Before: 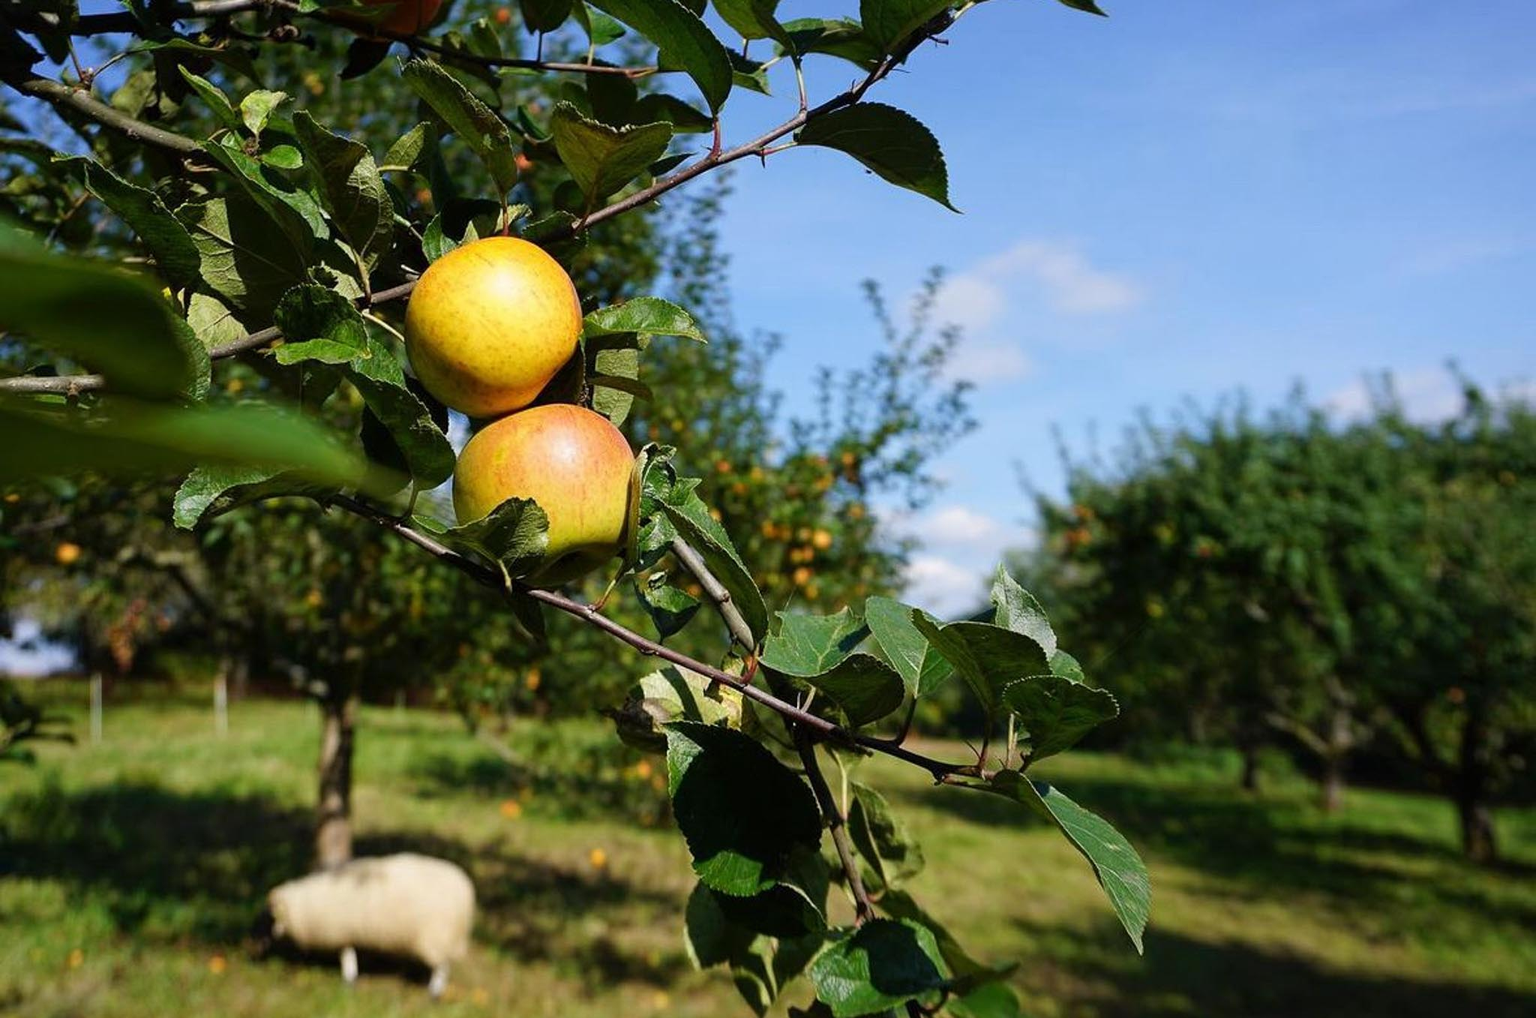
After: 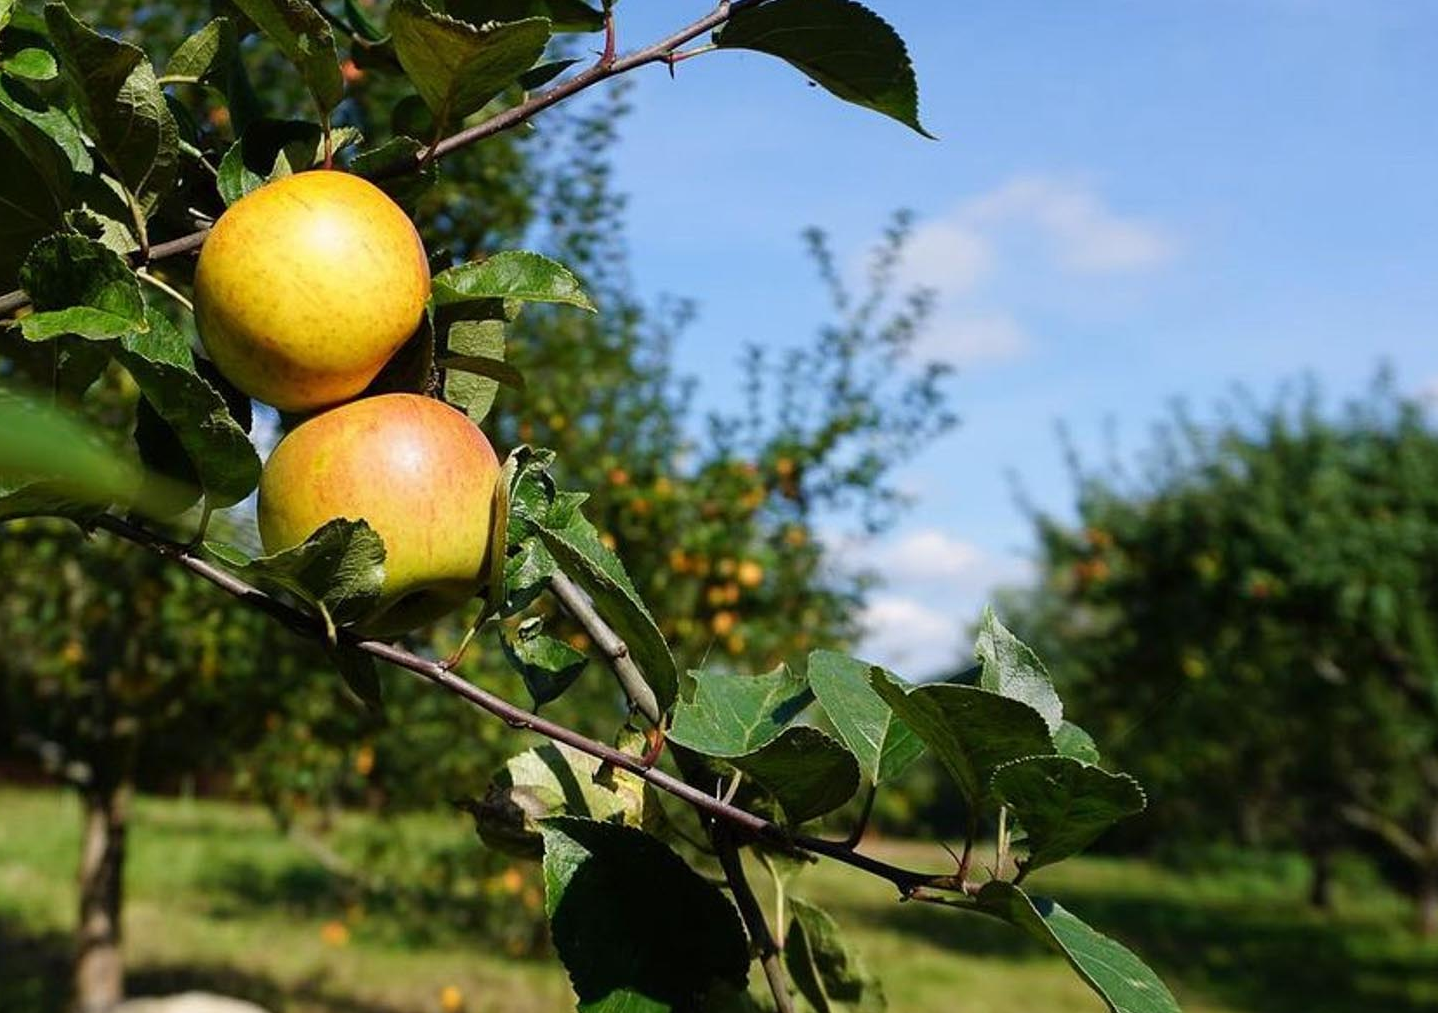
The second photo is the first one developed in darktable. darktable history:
crop and rotate: left 16.936%, top 10.712%, right 12.832%, bottom 14.575%
